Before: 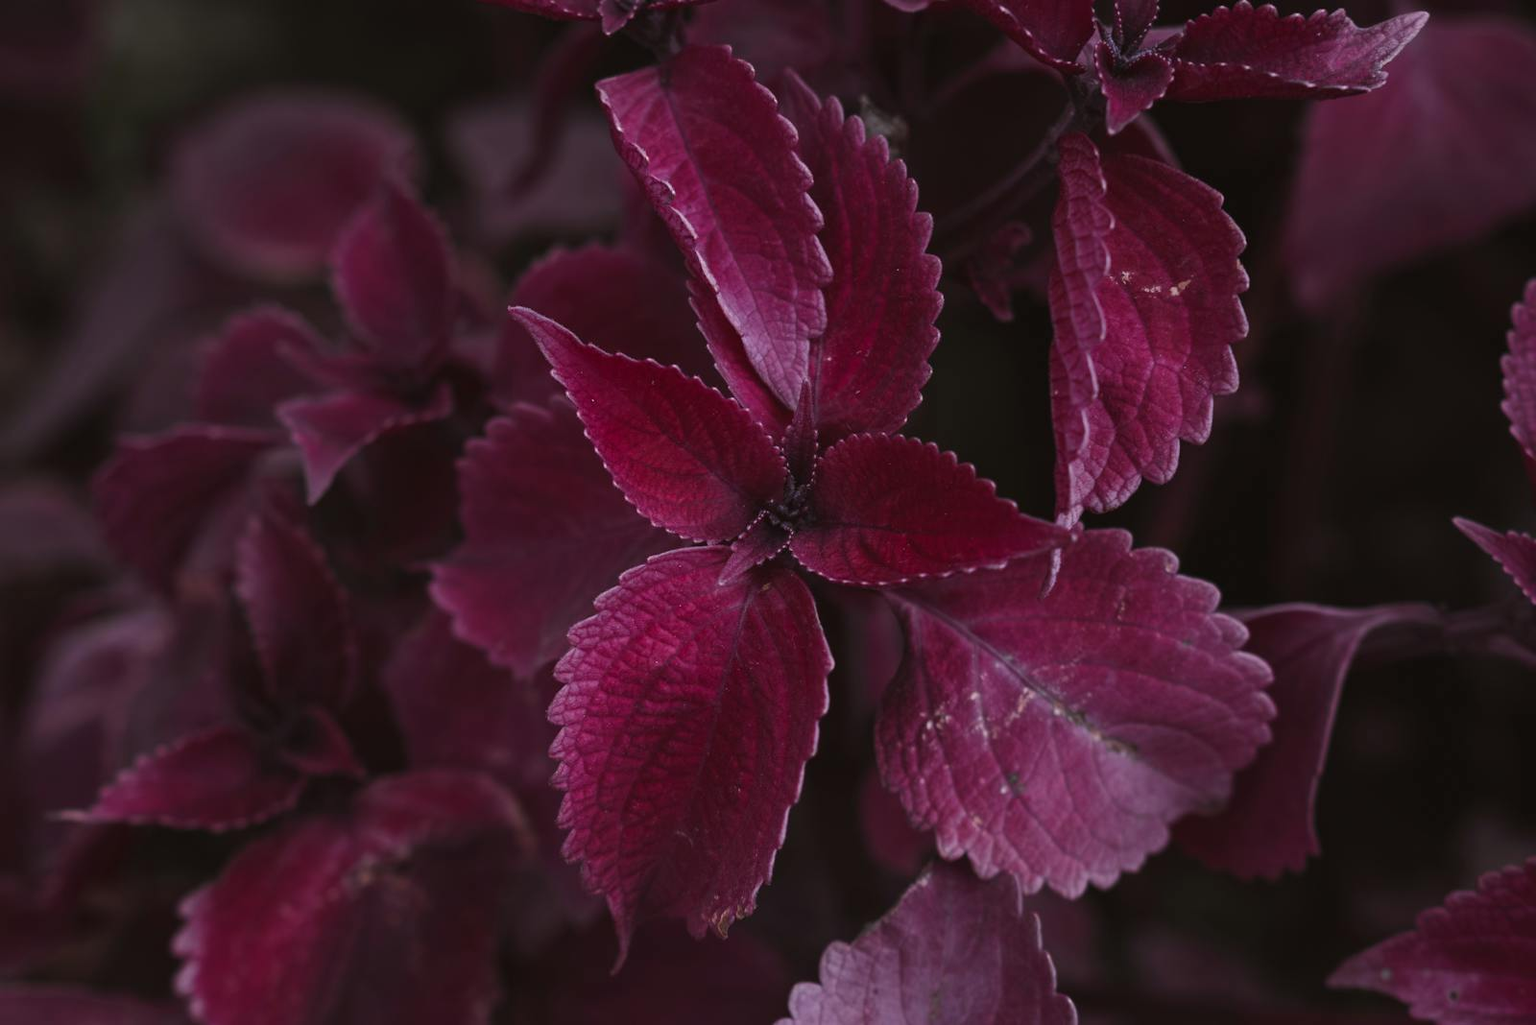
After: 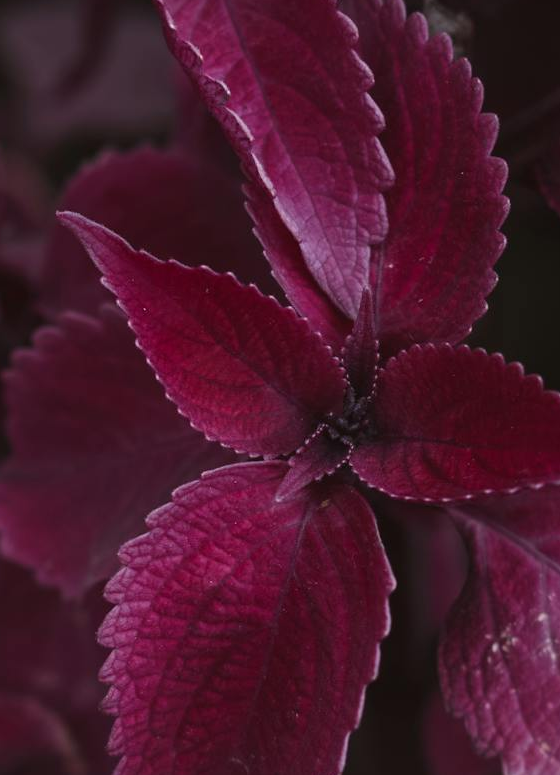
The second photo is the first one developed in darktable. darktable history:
crop and rotate: left 29.683%, top 10.173%, right 35.267%, bottom 17.23%
